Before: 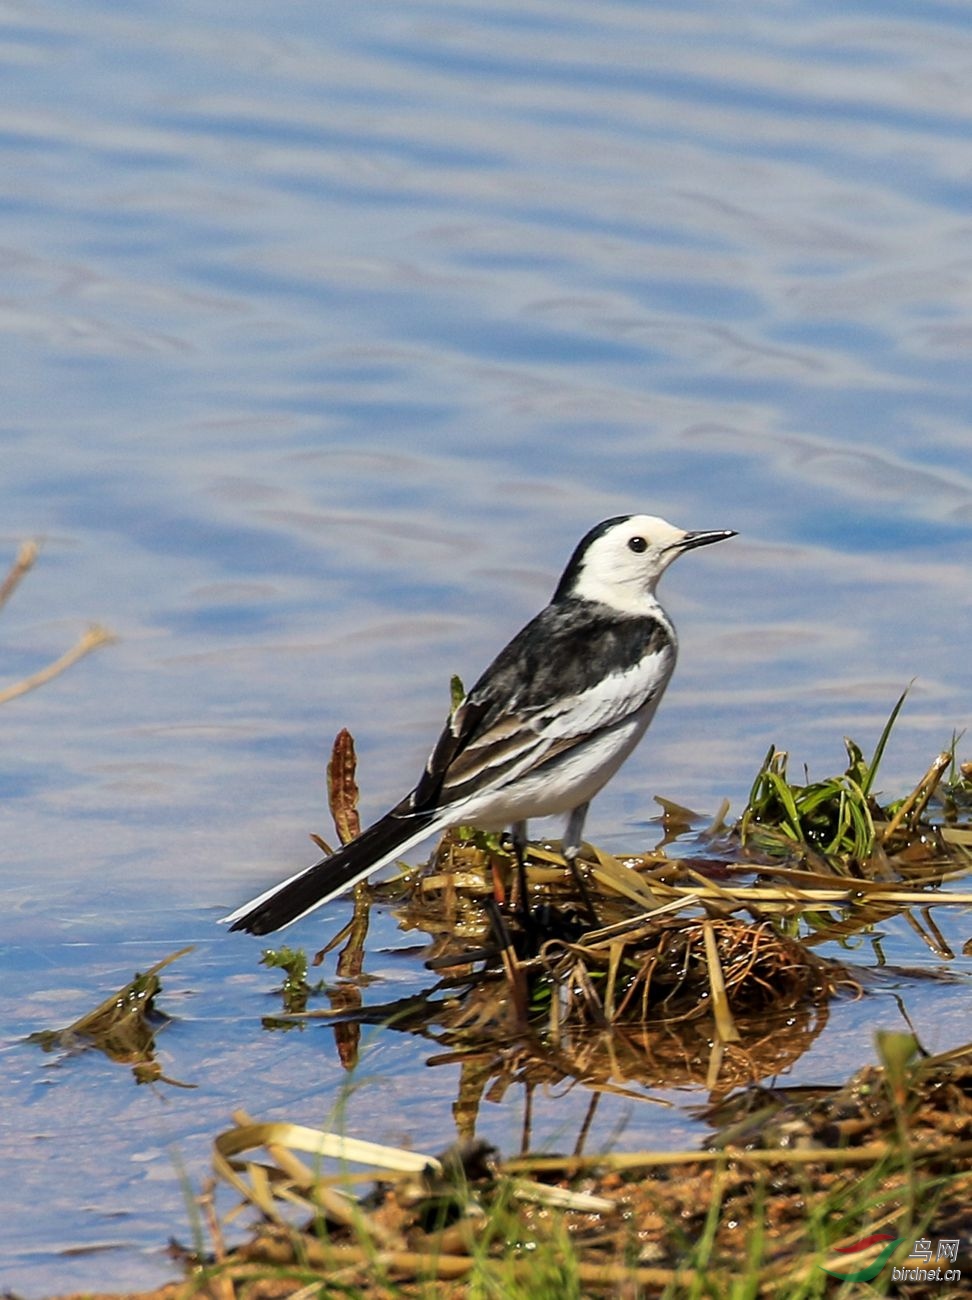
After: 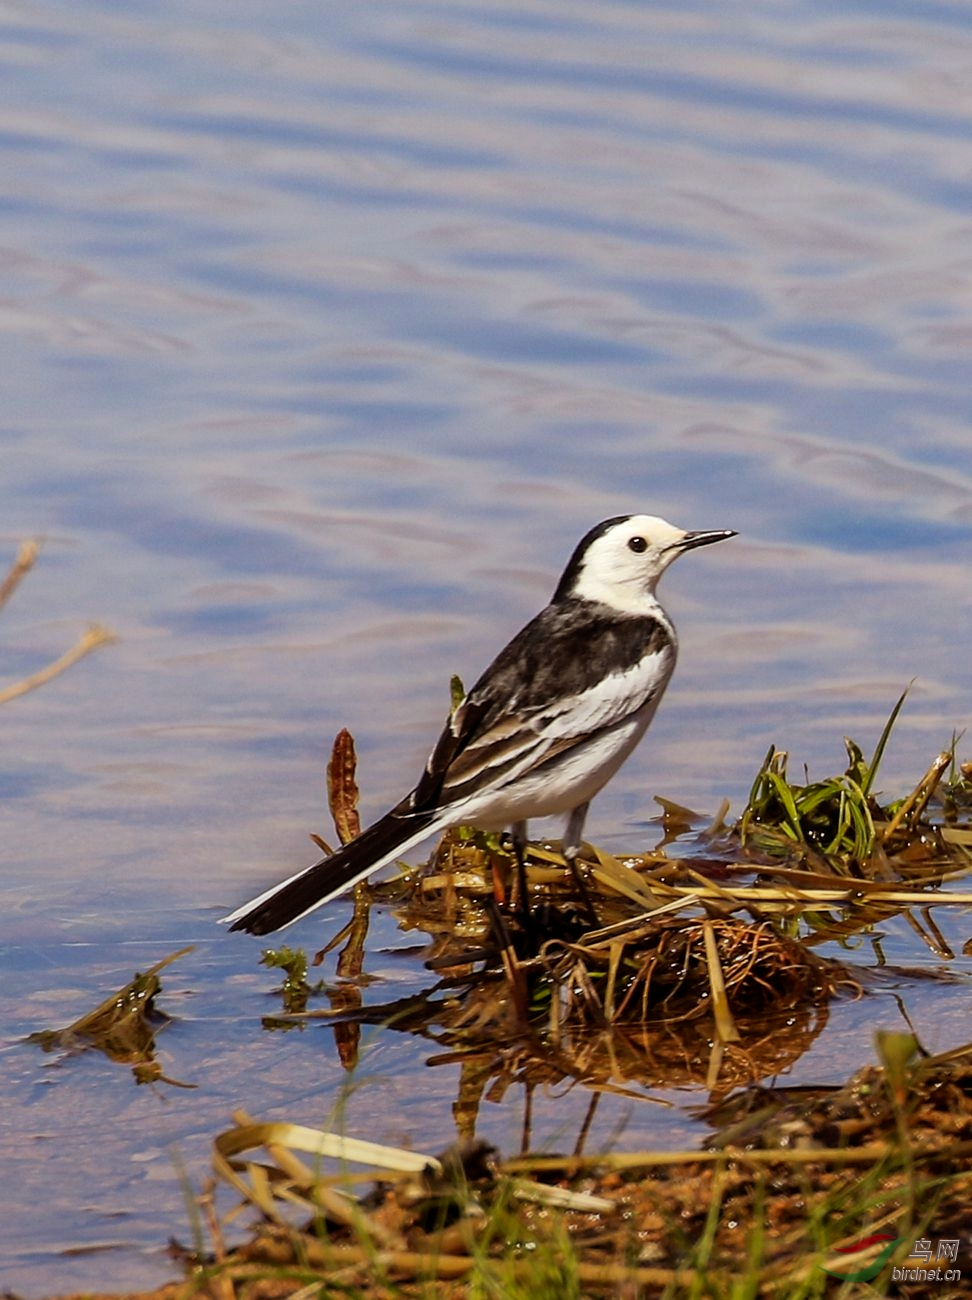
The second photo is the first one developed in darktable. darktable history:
rgb levels: mode RGB, independent channels, levels [[0, 0.5, 1], [0, 0.521, 1], [0, 0.536, 1]]
graduated density: rotation -180°, offset 27.42
